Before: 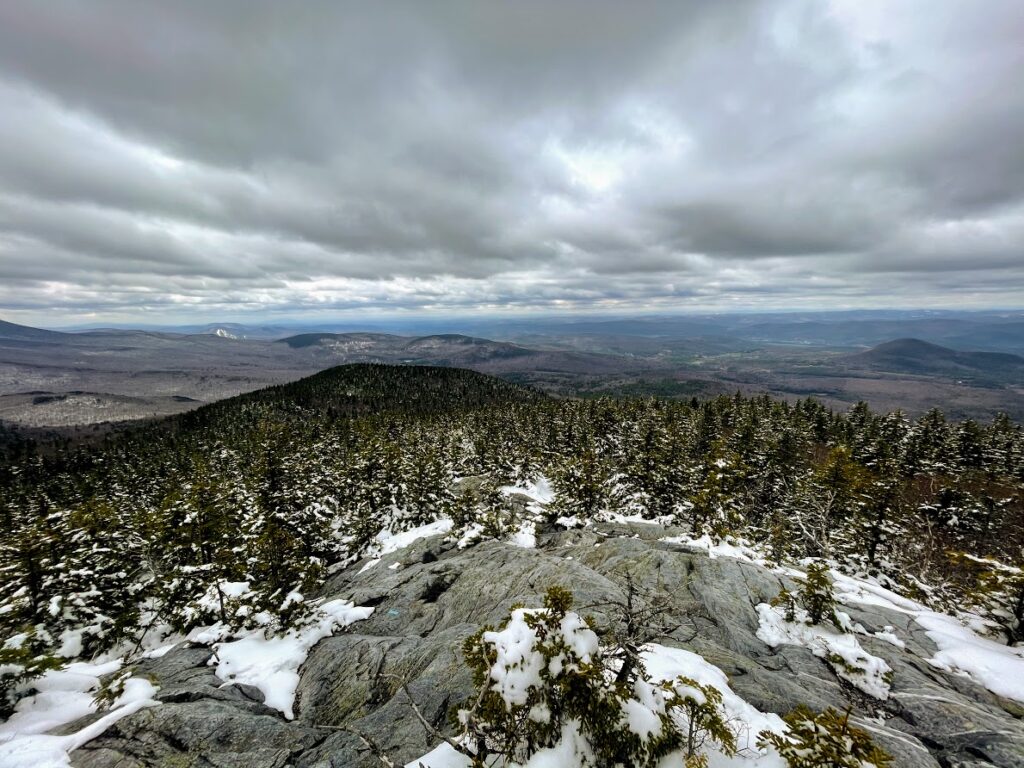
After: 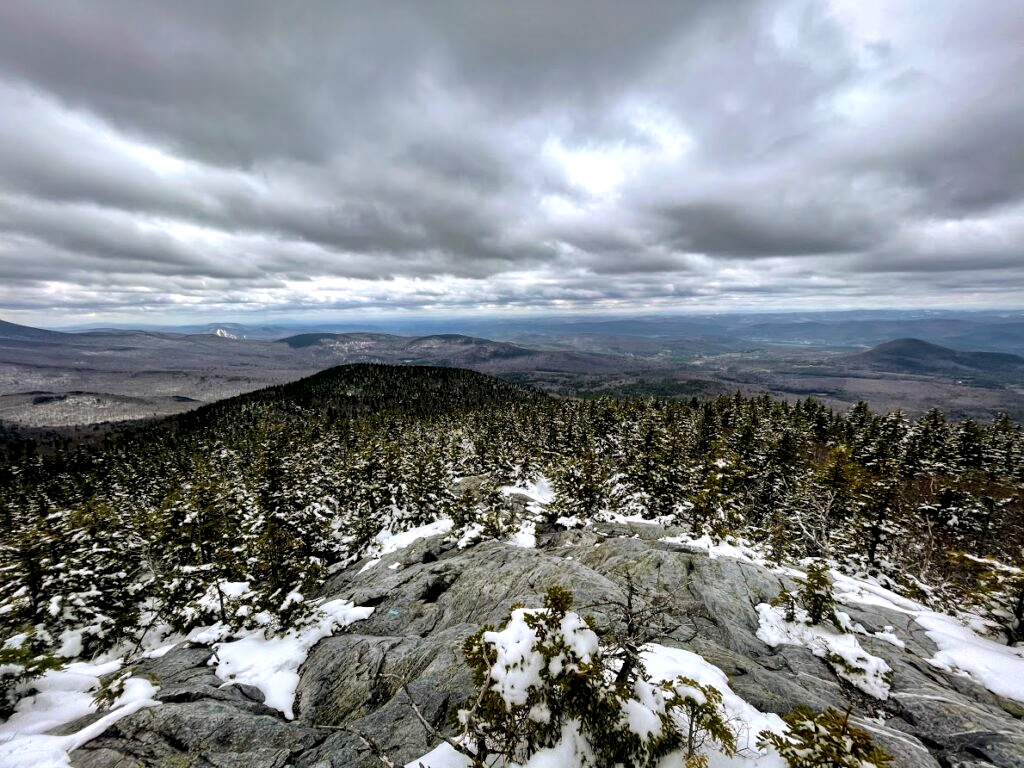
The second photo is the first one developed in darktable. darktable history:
white balance: red 1.009, blue 1.027
local contrast: mode bilateral grid, contrast 20, coarseness 50, detail 171%, midtone range 0.2
